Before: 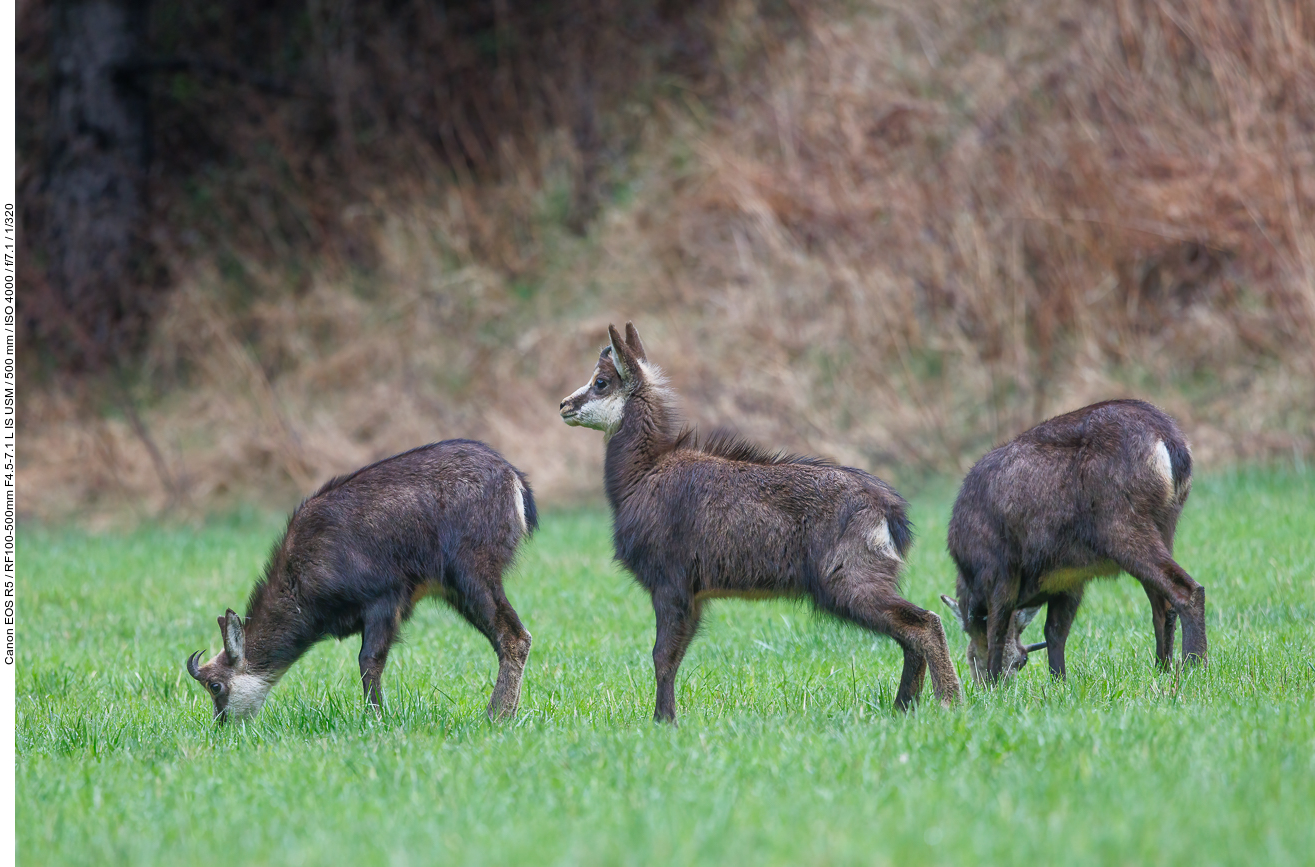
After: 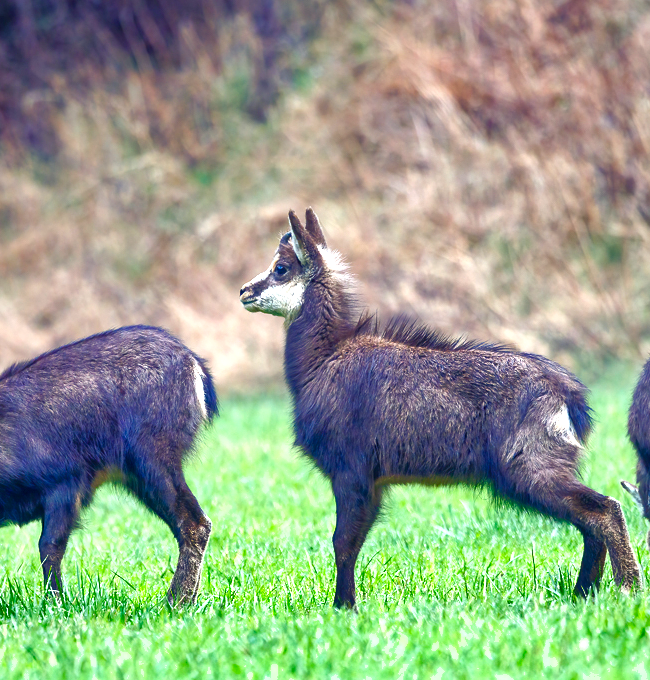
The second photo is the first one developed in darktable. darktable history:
crop and rotate: angle 0.02°, left 24.353%, top 13.219%, right 26.156%, bottom 8.224%
shadows and highlights: radius 118.69, shadows 42.21, highlights -61.56, soften with gaussian
color balance rgb: shadows lift › luminance -28.76%, shadows lift › chroma 15%, shadows lift › hue 270°, power › chroma 1%, power › hue 255°, highlights gain › luminance 7.14%, highlights gain › chroma 2%, highlights gain › hue 90°, global offset › luminance -0.29%, global offset › hue 260°, perceptual saturation grading › global saturation 20%, perceptual saturation grading › highlights -13.92%, perceptual saturation grading › shadows 50%
exposure: black level correction 0, exposure 0.95 EV, compensate exposure bias true, compensate highlight preservation false
